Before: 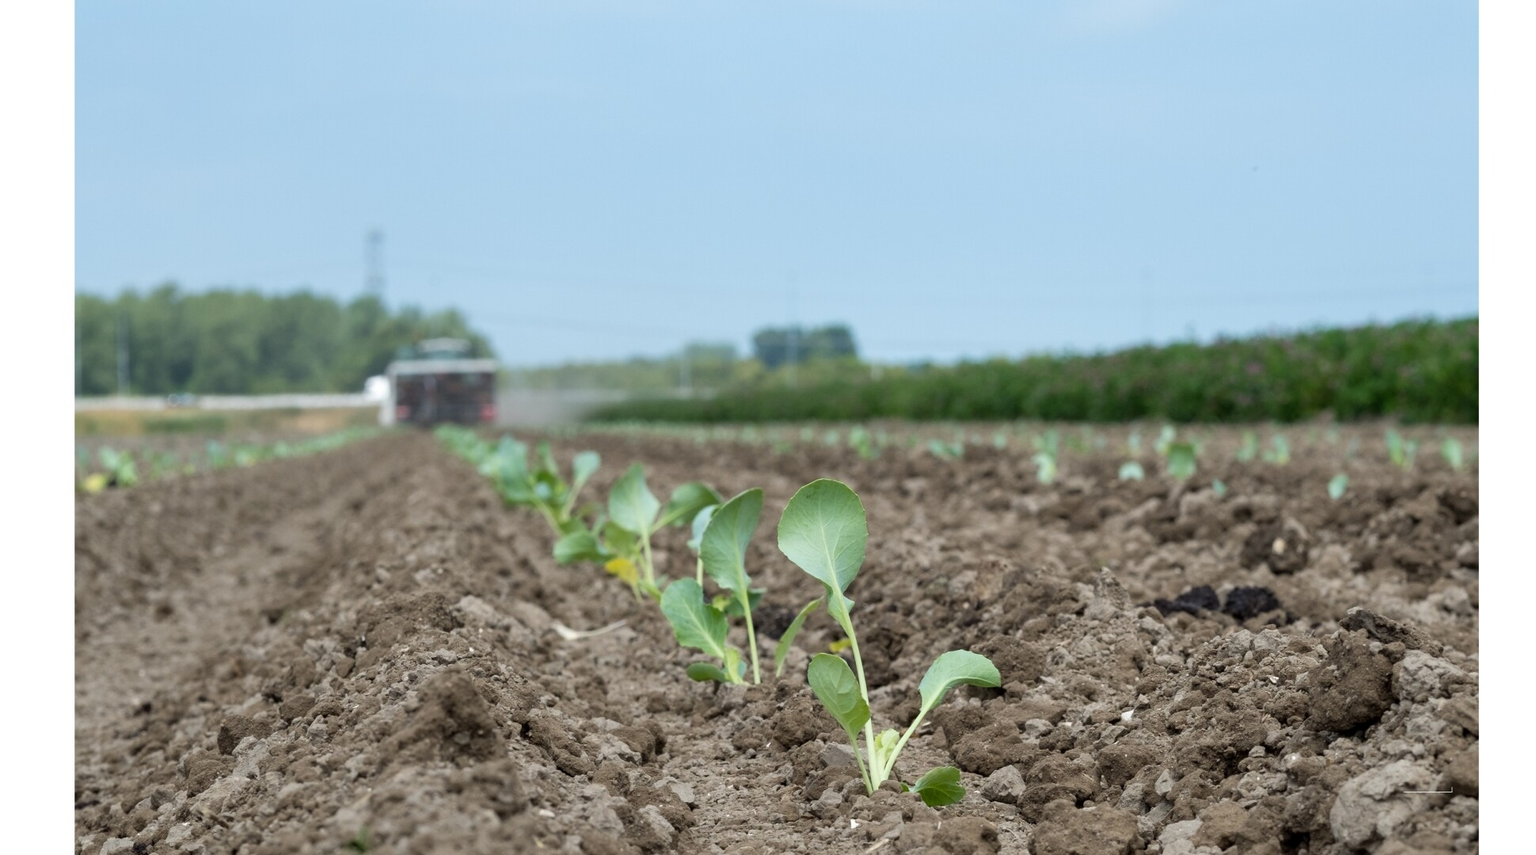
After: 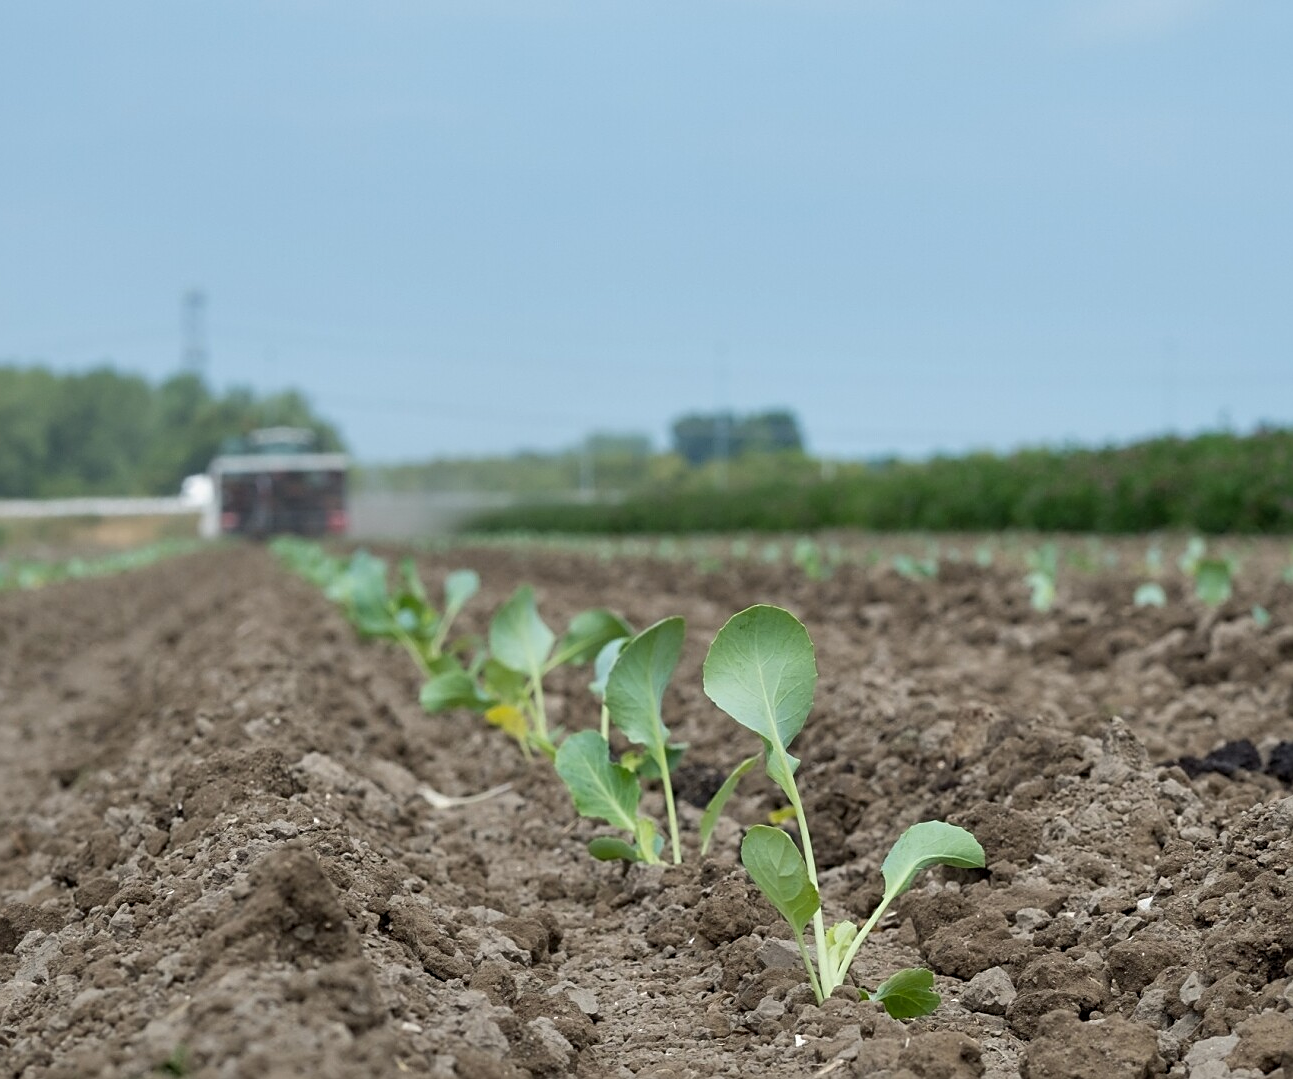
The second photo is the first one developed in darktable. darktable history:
sharpen: on, module defaults
crop and rotate: left 14.385%, right 18.948%
shadows and highlights: shadows 25, white point adjustment -3, highlights -30
